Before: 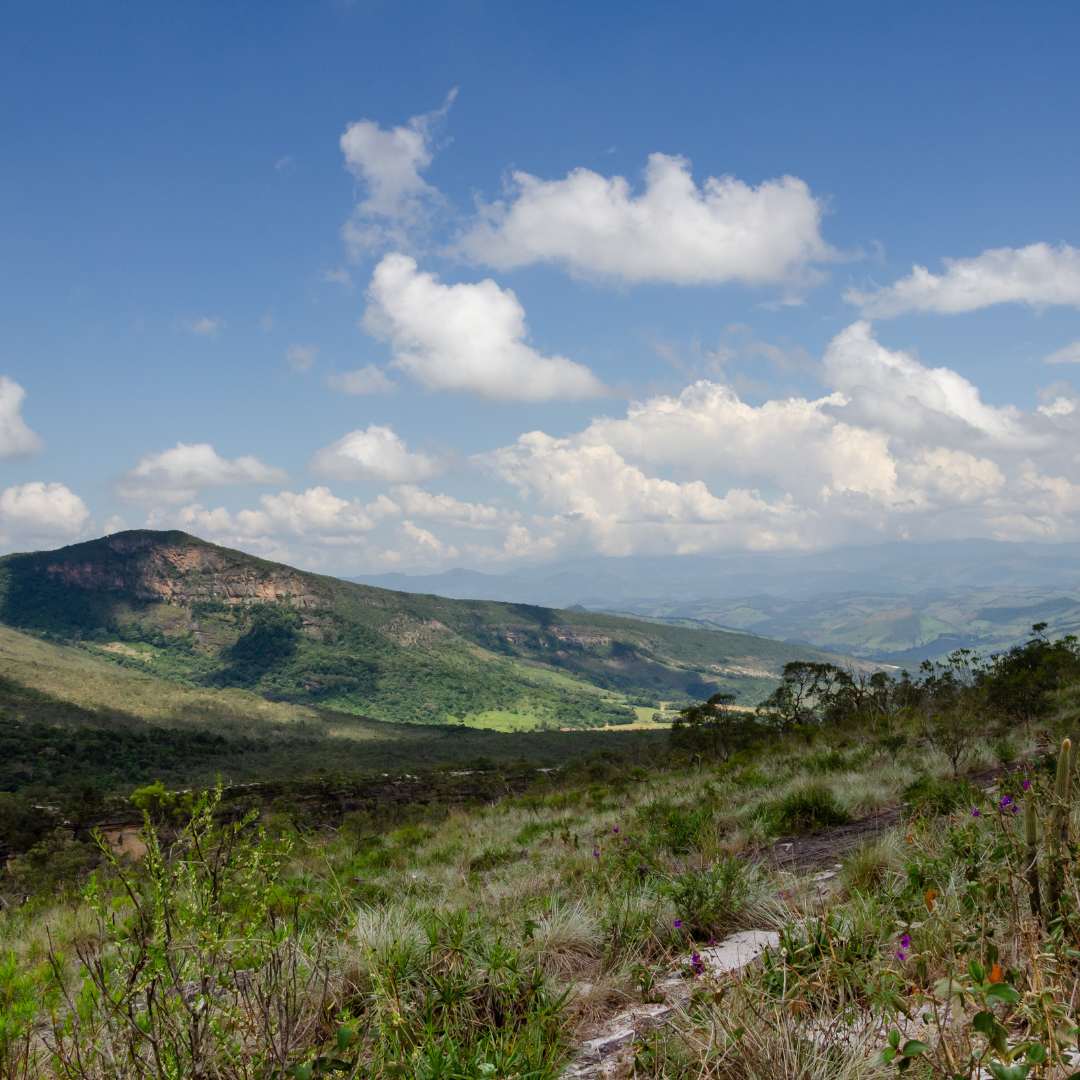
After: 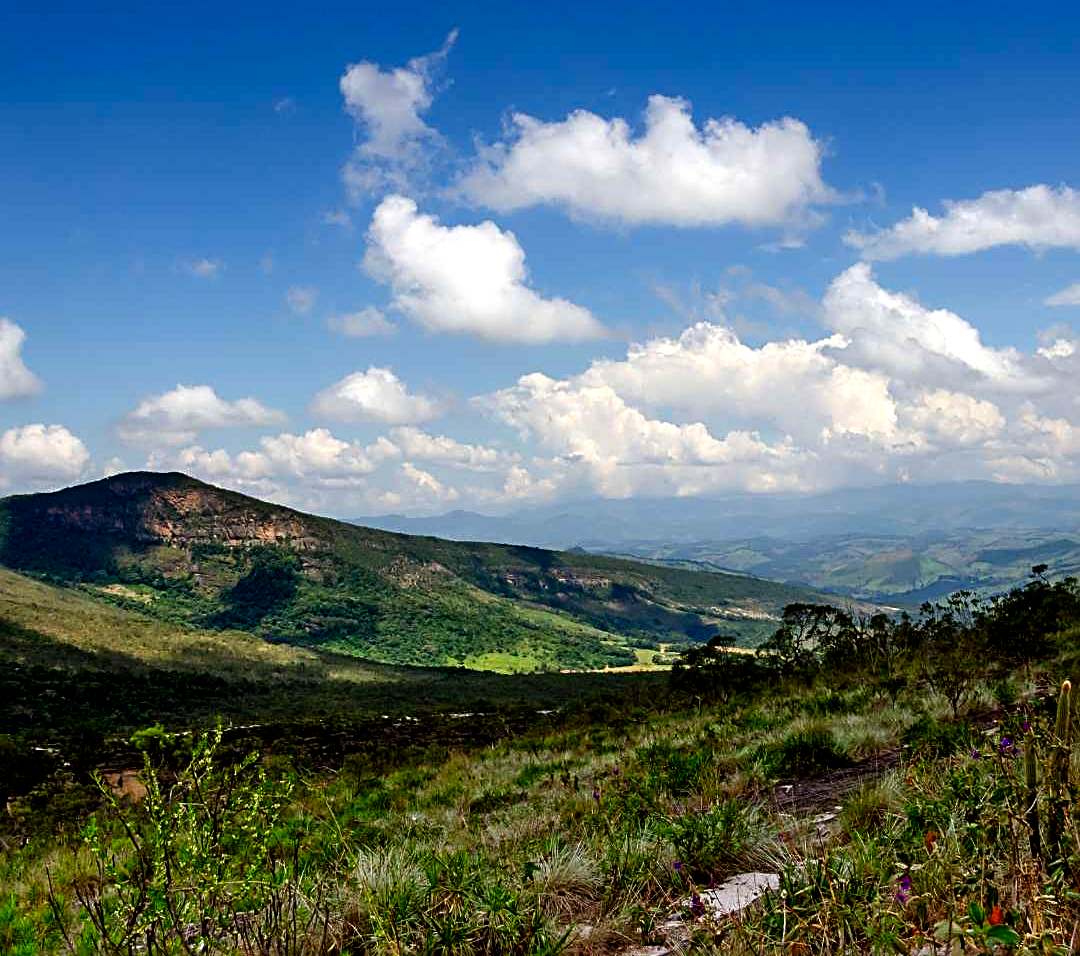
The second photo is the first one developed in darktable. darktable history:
tone equalizer: -8 EV -0.024 EV, -7 EV 0.038 EV, -6 EV -0.007 EV, -5 EV 0.007 EV, -4 EV -0.049 EV, -3 EV -0.237 EV, -2 EV -0.668 EV, -1 EV -1.01 EV, +0 EV -0.961 EV
crop and rotate: top 5.515%, bottom 5.927%
sharpen: radius 2.593, amount 0.69
filmic rgb: black relative exposure -8.29 EV, white relative exposure 2.22 EV, hardness 7.16, latitude 85.75%, contrast 1.702, highlights saturation mix -3.76%, shadows ↔ highlights balance -2.8%, add noise in highlights 0.001, preserve chrominance no, color science v3 (2019), use custom middle-gray values true, contrast in highlights soft
exposure: exposure 0.559 EV, compensate highlight preservation false
